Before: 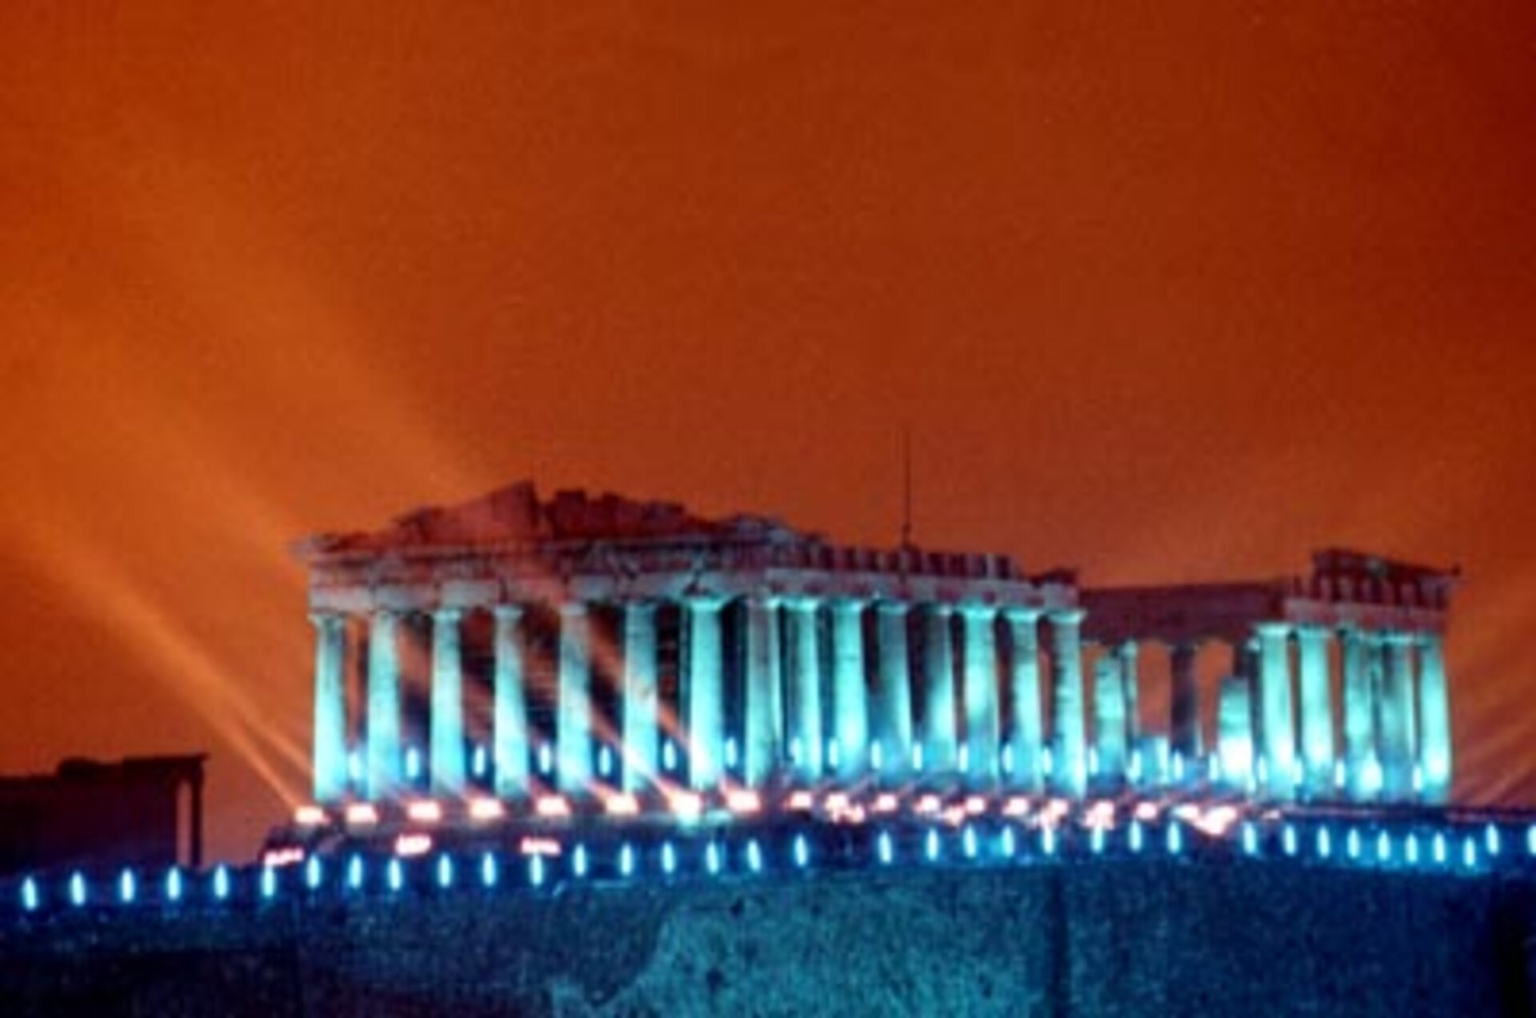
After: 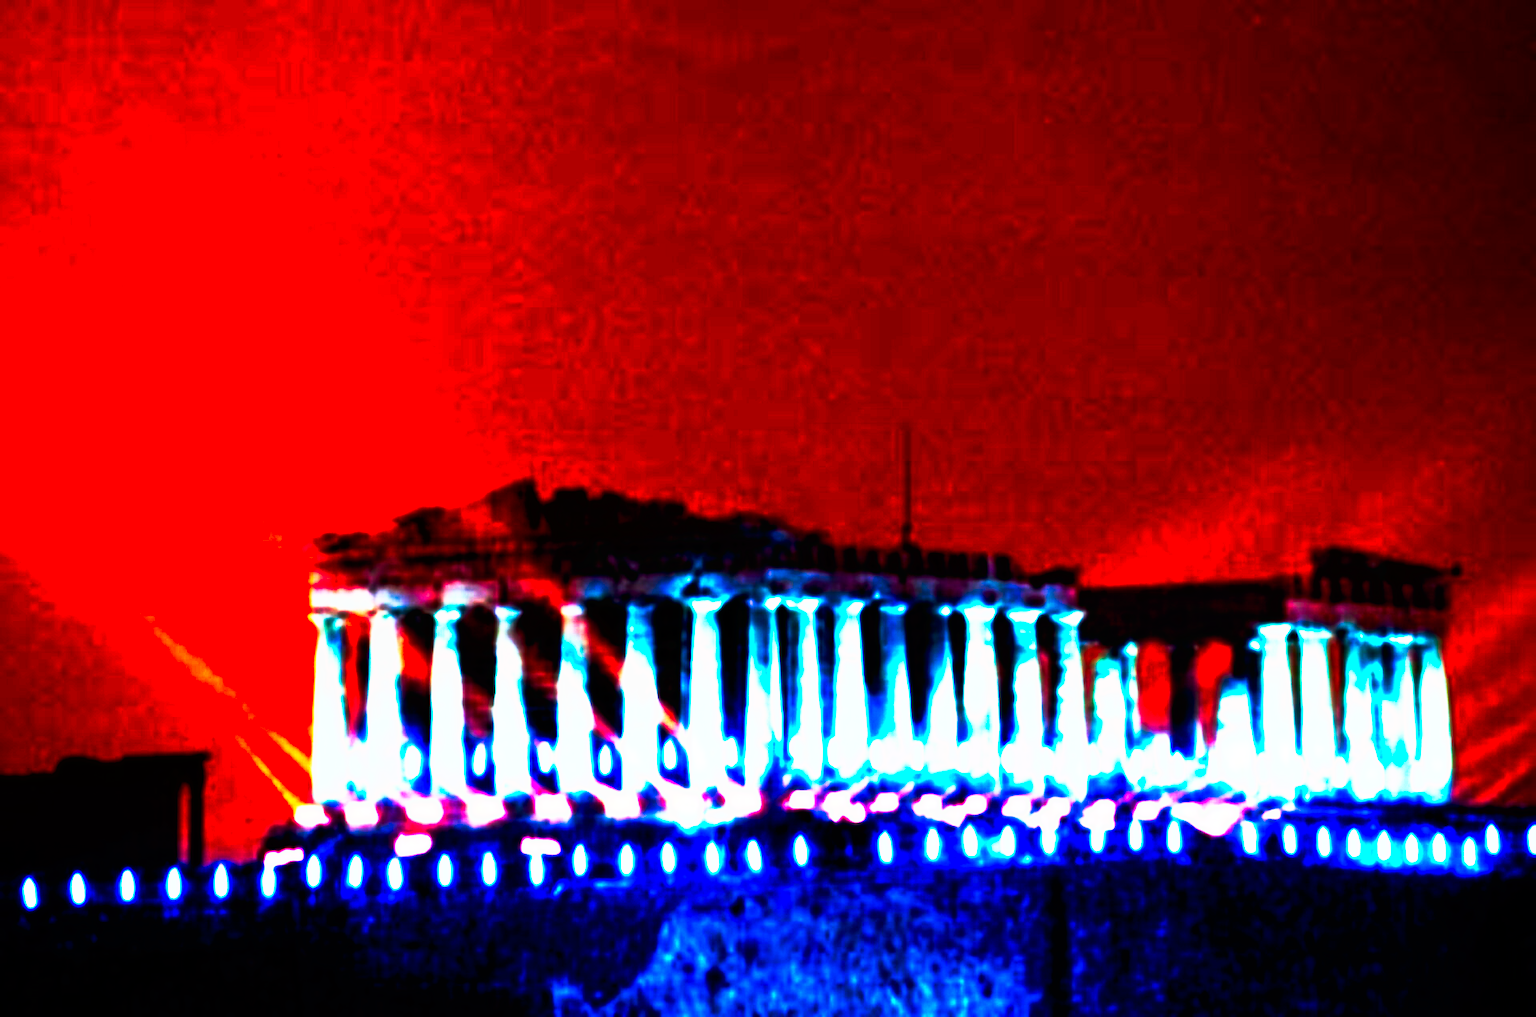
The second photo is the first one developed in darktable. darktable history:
color balance rgb: perceptual saturation grading › global saturation 35.892%, perceptual saturation grading › shadows 34.877%
shadows and highlights: shadows 1.55, highlights 40.88, highlights color adjustment 45.51%
tone curve: curves: ch0 [(0, 0) (0.003, 0.001) (0.011, 0.003) (0.025, 0.003) (0.044, 0.003) (0.069, 0.003) (0.1, 0.006) (0.136, 0.007) (0.177, 0.009) (0.224, 0.007) (0.277, 0.026) (0.335, 0.126) (0.399, 0.254) (0.468, 0.493) (0.543, 0.892) (0.623, 0.984) (0.709, 0.979) (0.801, 0.979) (0.898, 0.982) (1, 1)], preserve colors none
